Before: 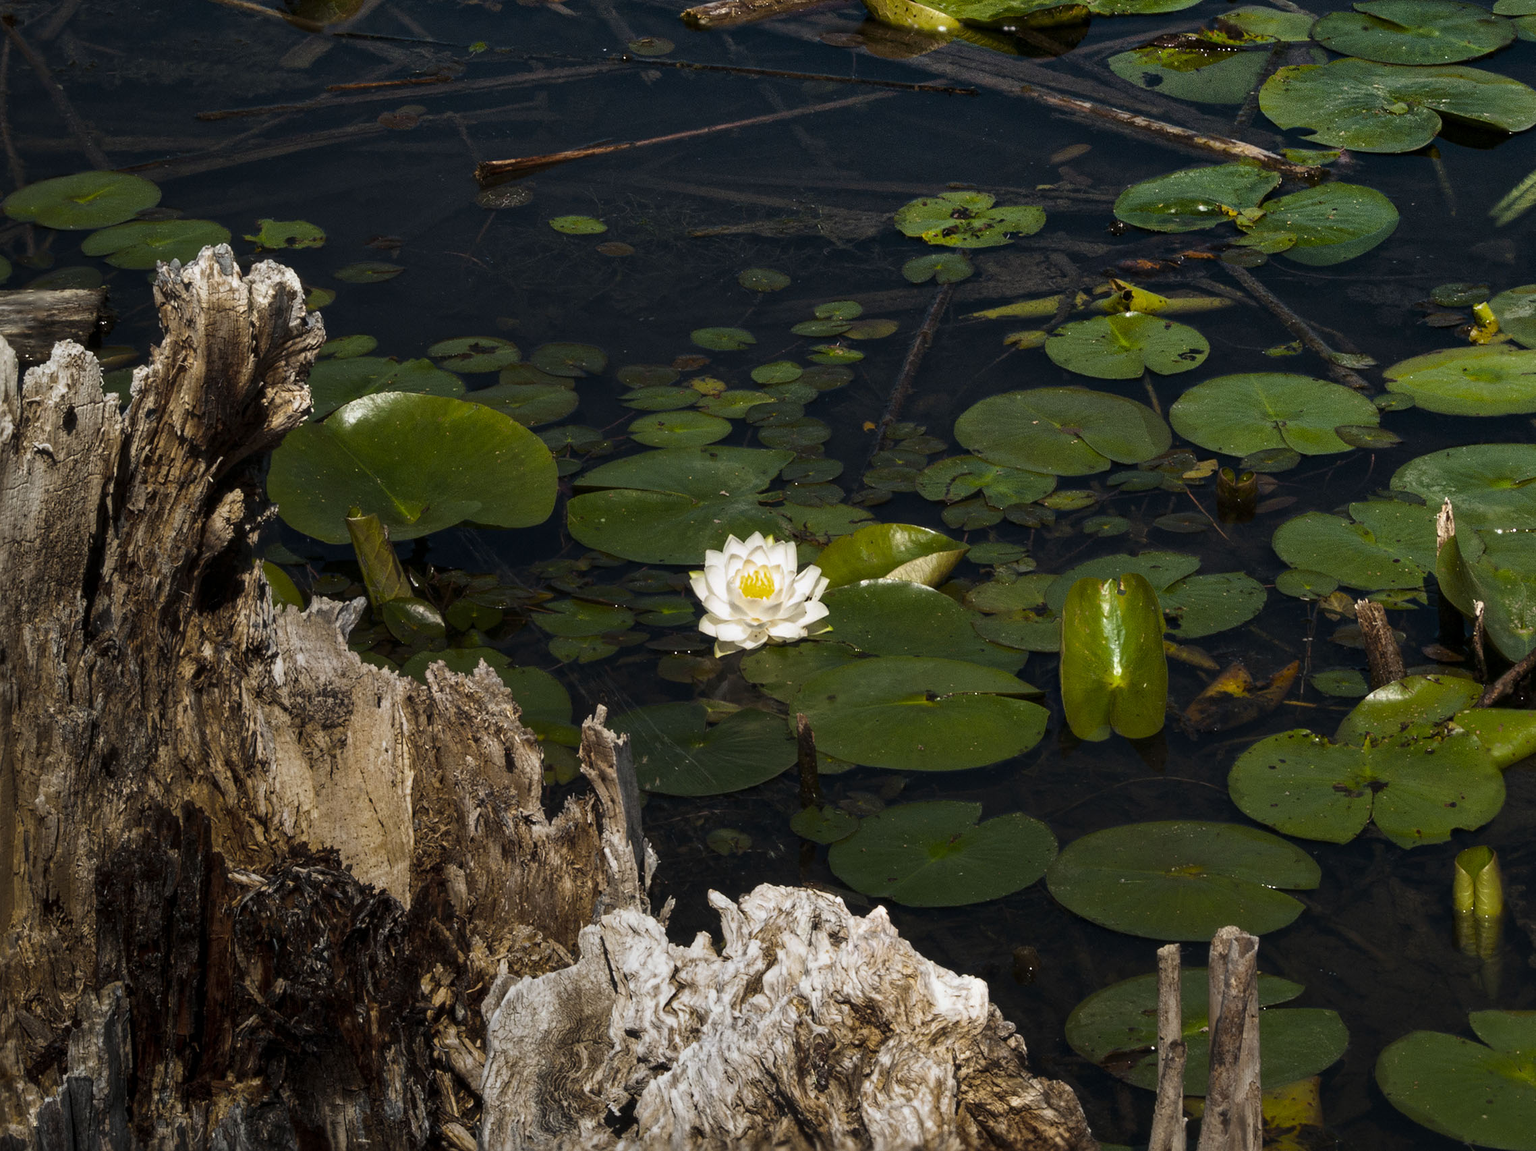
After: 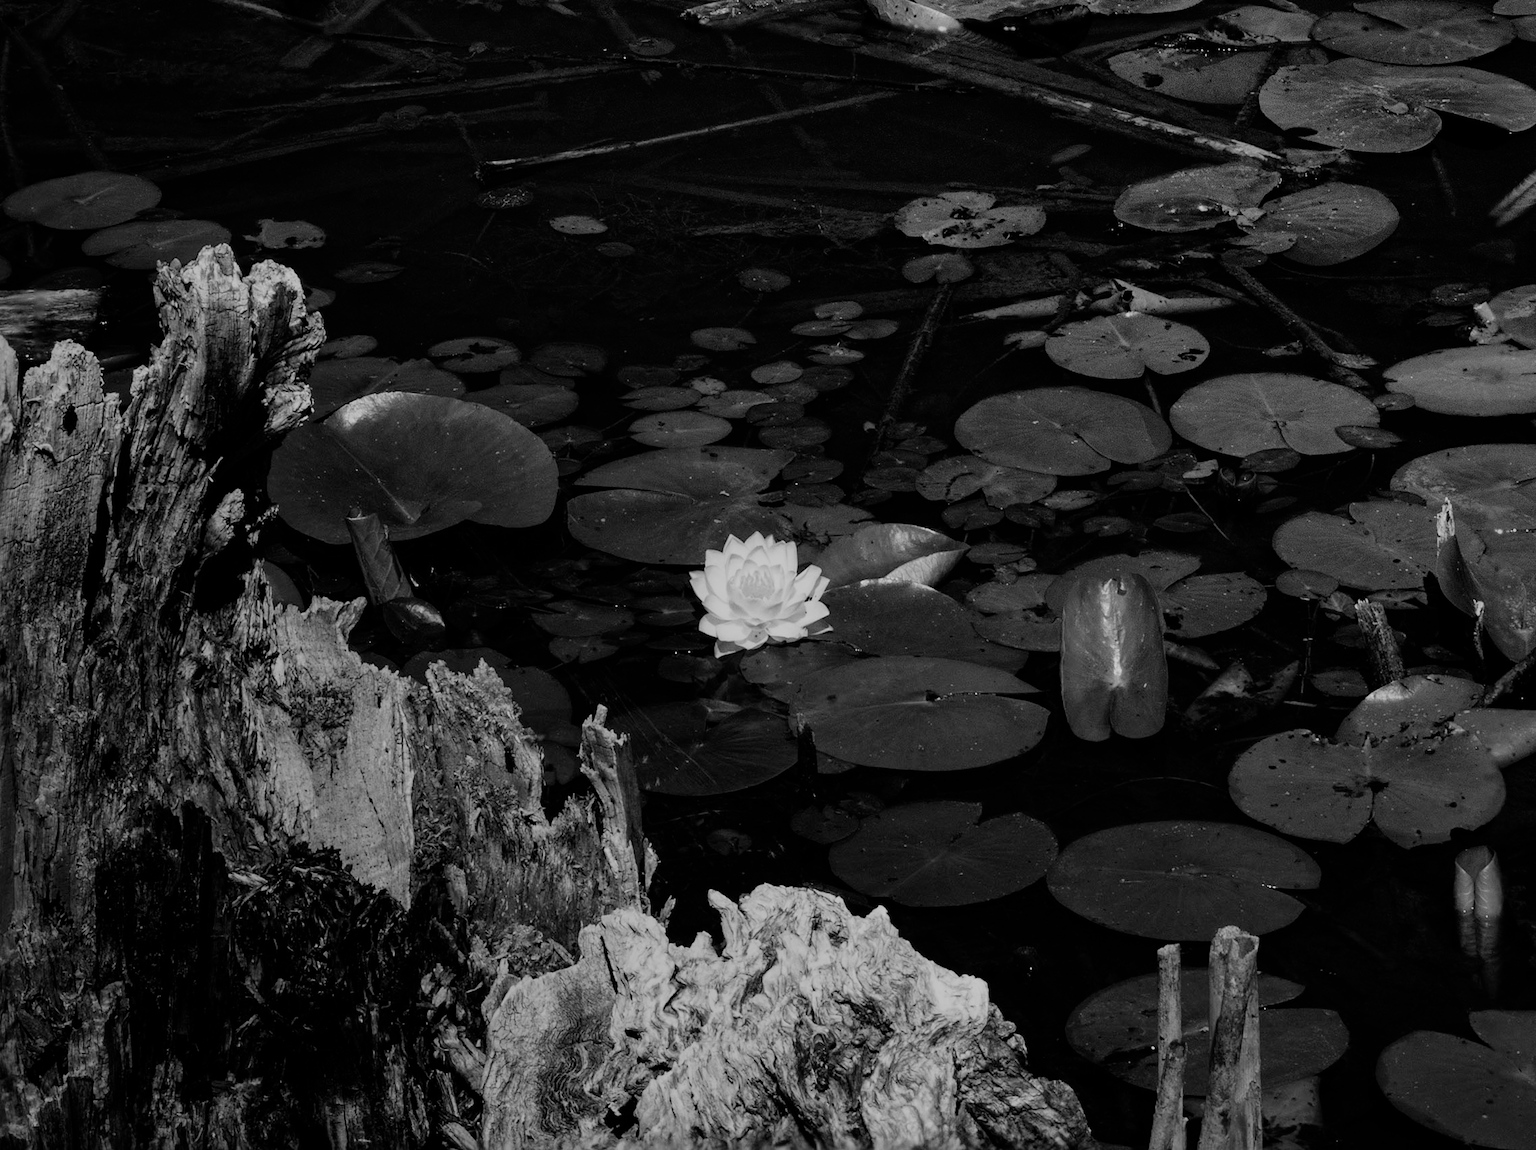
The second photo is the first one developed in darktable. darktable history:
monochrome: a -74.22, b 78.2
filmic rgb: black relative exposure -7.65 EV, white relative exposure 4.56 EV, hardness 3.61
vignetting: fall-off radius 81.94%
color balance: gamma [0.9, 0.988, 0.975, 1.025], gain [1.05, 1, 1, 1]
